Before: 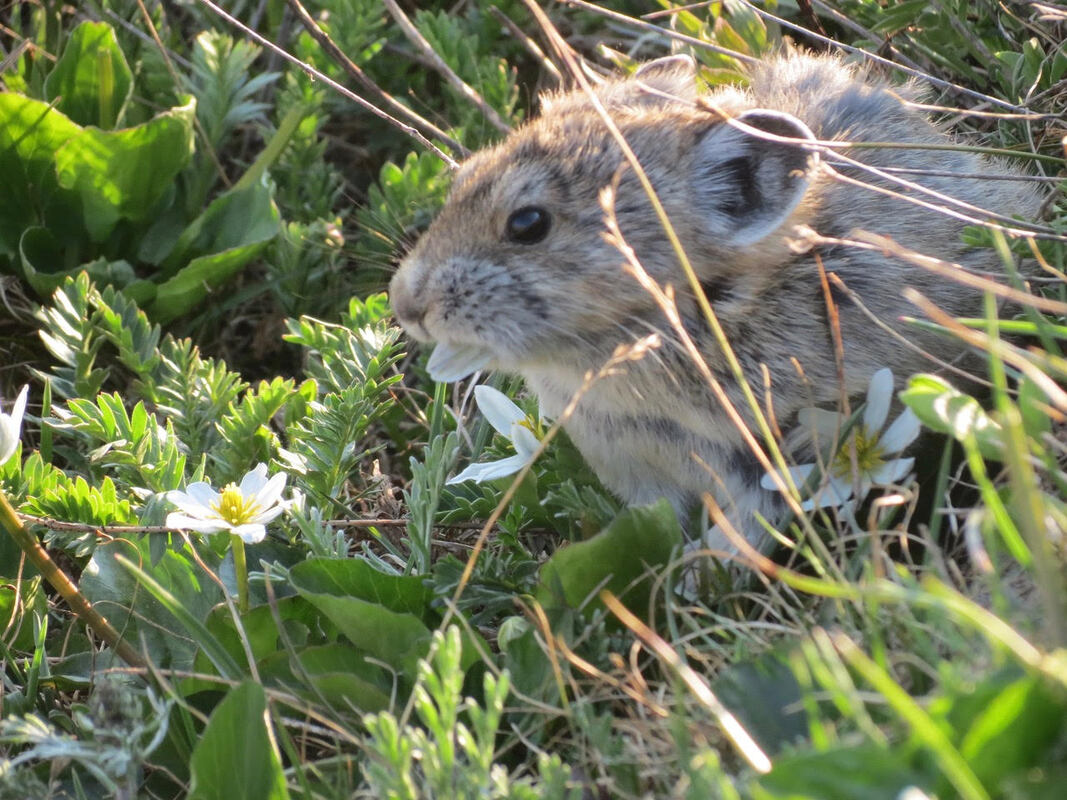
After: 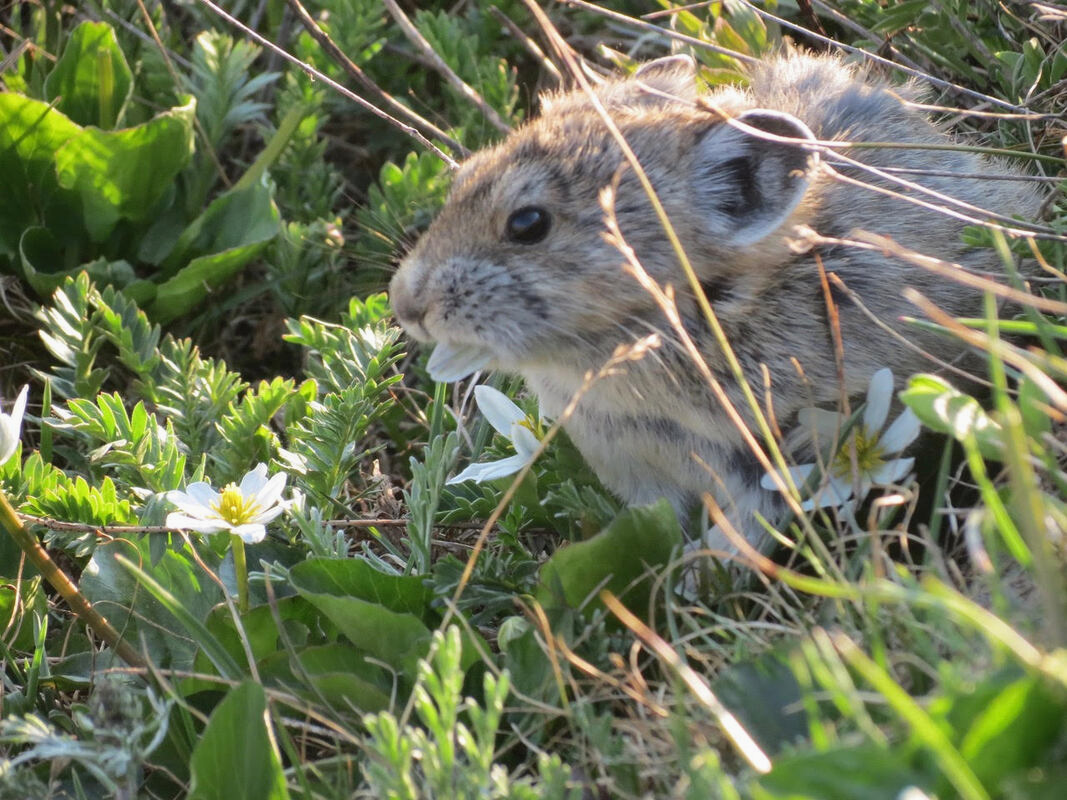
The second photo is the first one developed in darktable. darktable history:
exposure: exposure -0.063 EV, compensate highlight preservation false
